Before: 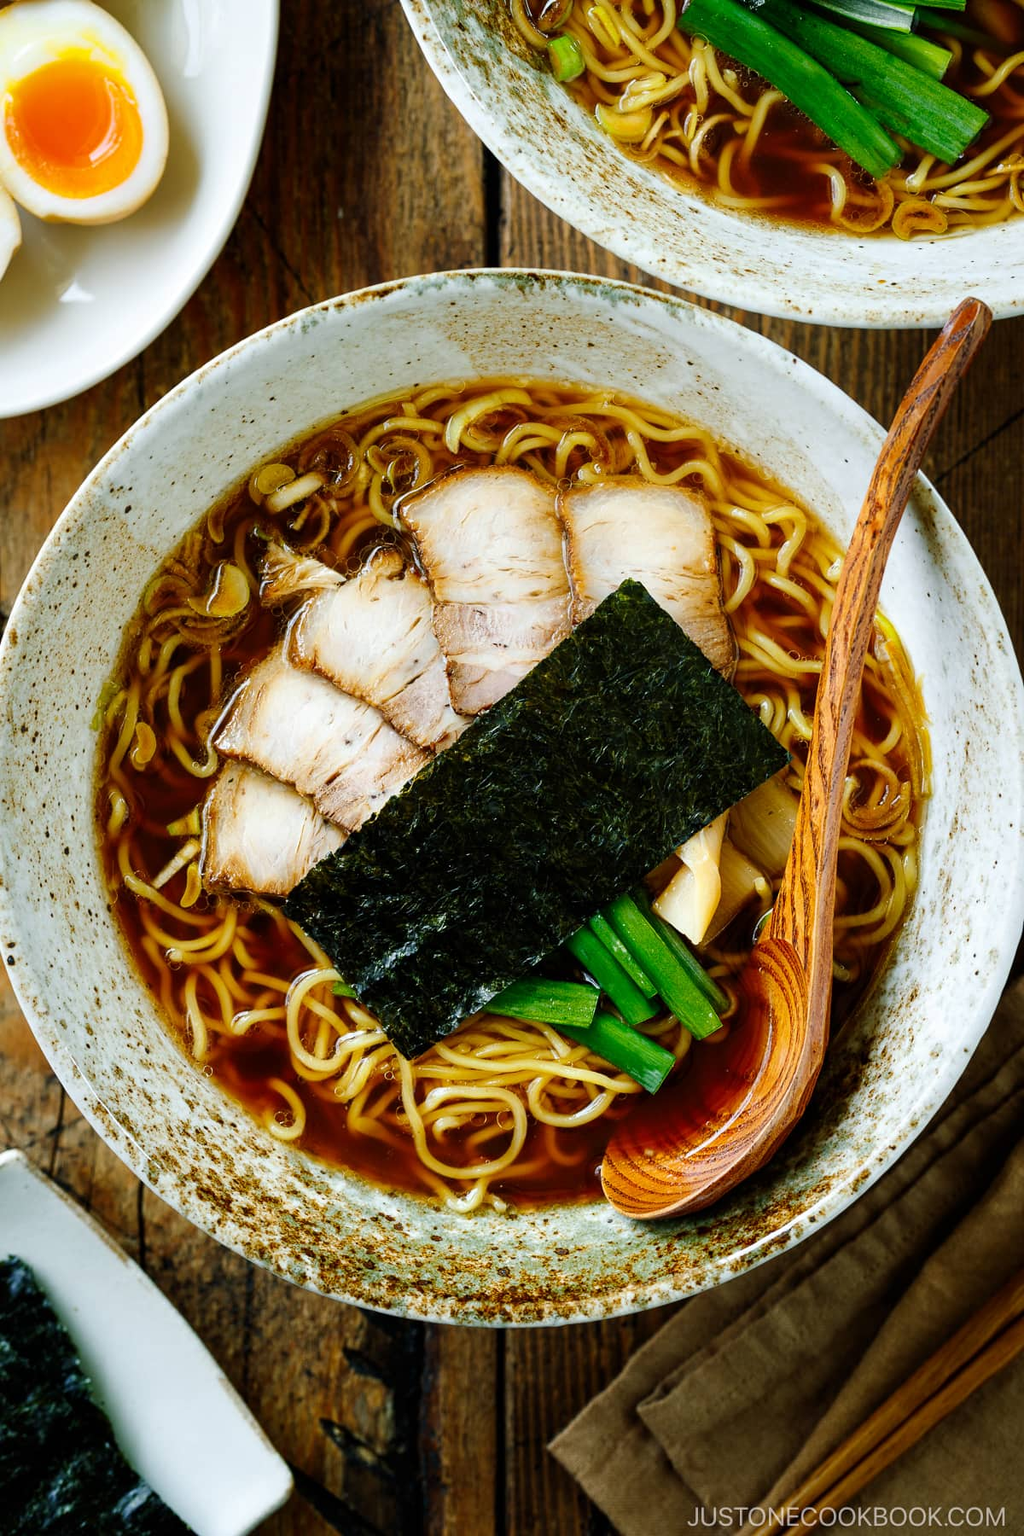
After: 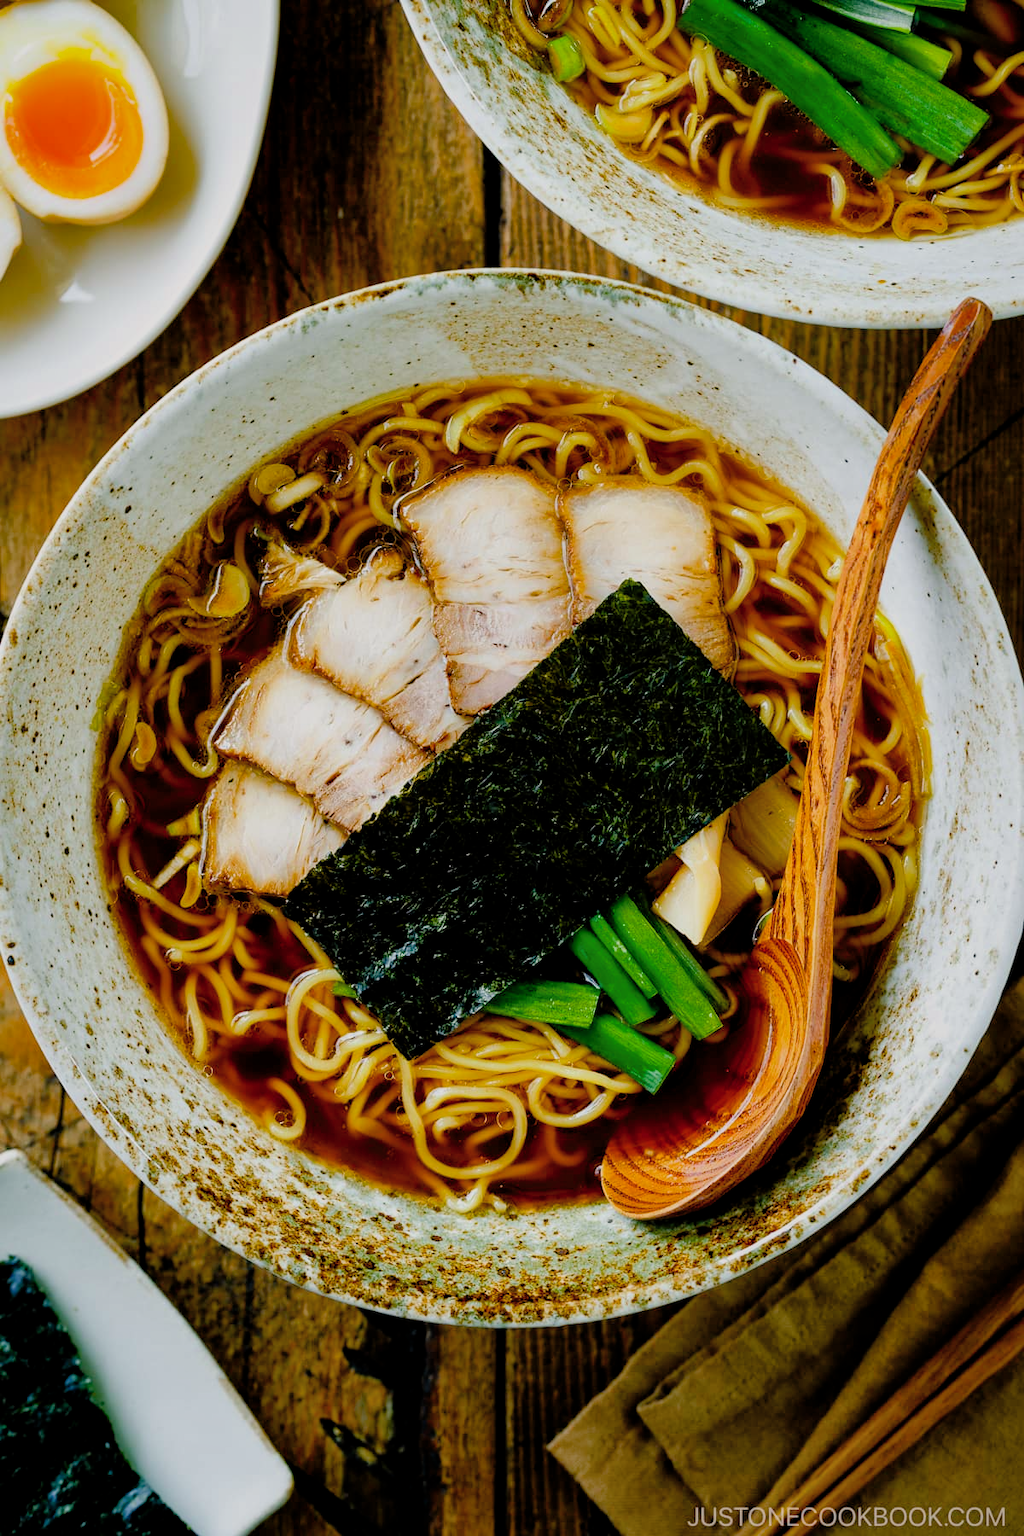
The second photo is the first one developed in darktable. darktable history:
filmic rgb: middle gray luminance 9.01%, black relative exposure -10.62 EV, white relative exposure 3.44 EV, threshold 5.98 EV, target black luminance 0%, hardness 5.95, latitude 59.62%, contrast 1.093, highlights saturation mix 6.5%, shadows ↔ highlights balance 28.65%, enable highlight reconstruction true
color balance rgb: power › hue 61.49°, highlights gain › luminance 0.535%, highlights gain › chroma 0.496%, highlights gain › hue 43.54°, perceptual saturation grading › global saturation 20%, perceptual saturation grading › highlights -25.207%, perceptual saturation grading › shadows 49.778%
shadows and highlights: on, module defaults
